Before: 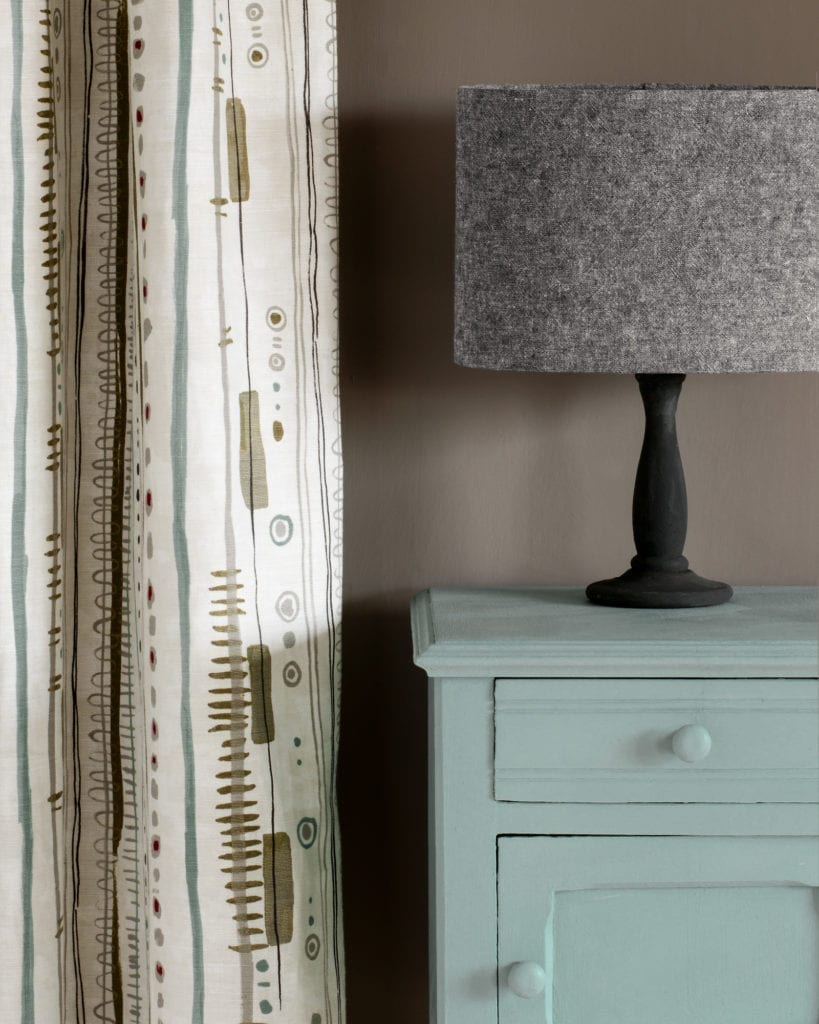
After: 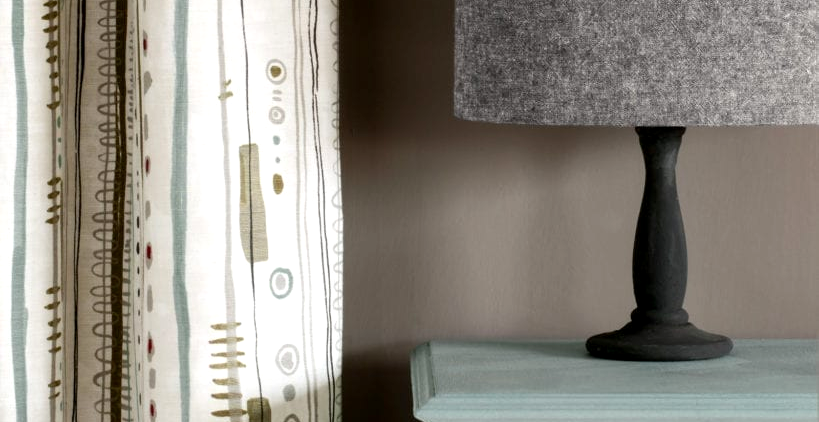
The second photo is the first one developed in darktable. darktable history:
exposure: black level correction 0.001, exposure 0.296 EV, compensate highlight preservation false
crop and rotate: top 24.177%, bottom 34.585%
